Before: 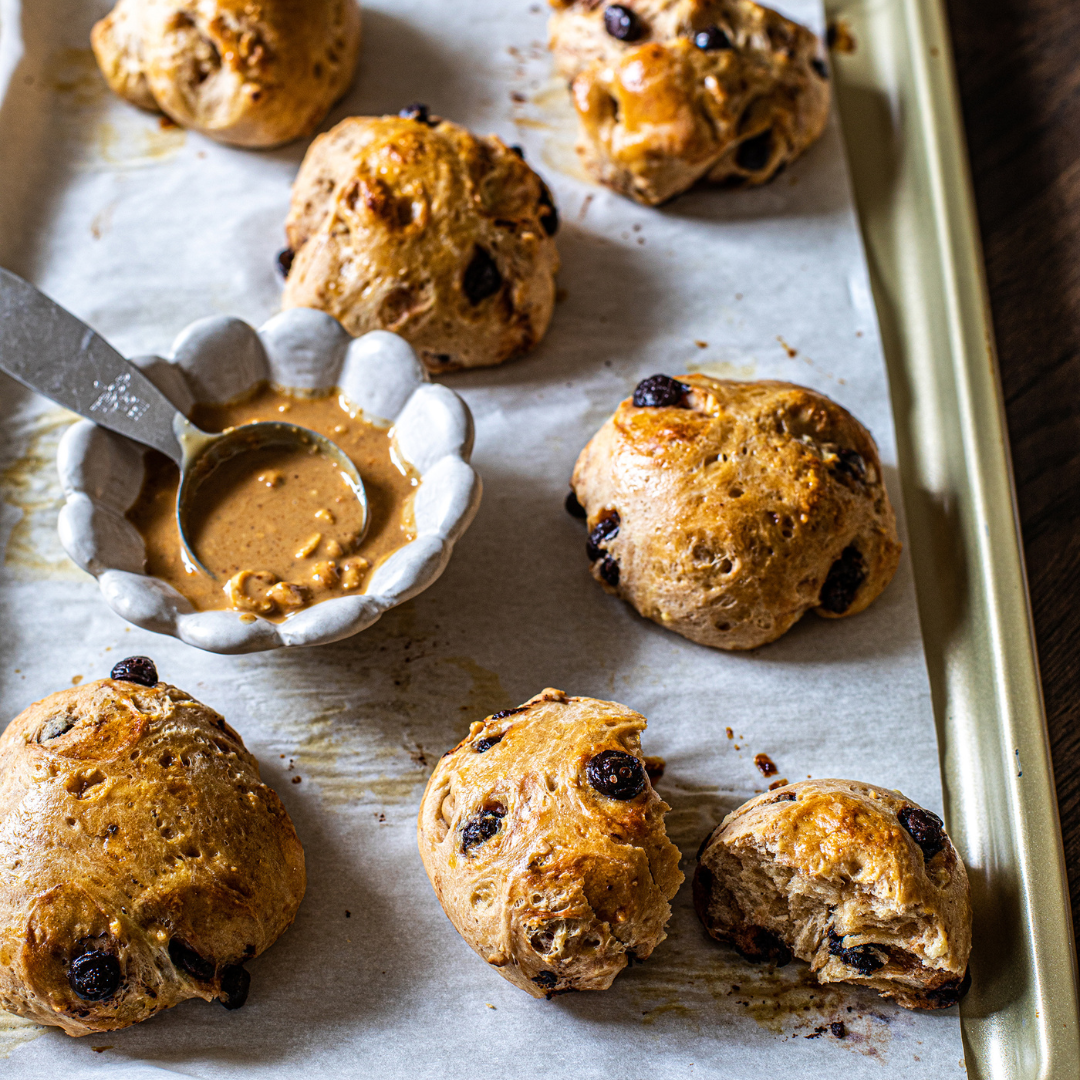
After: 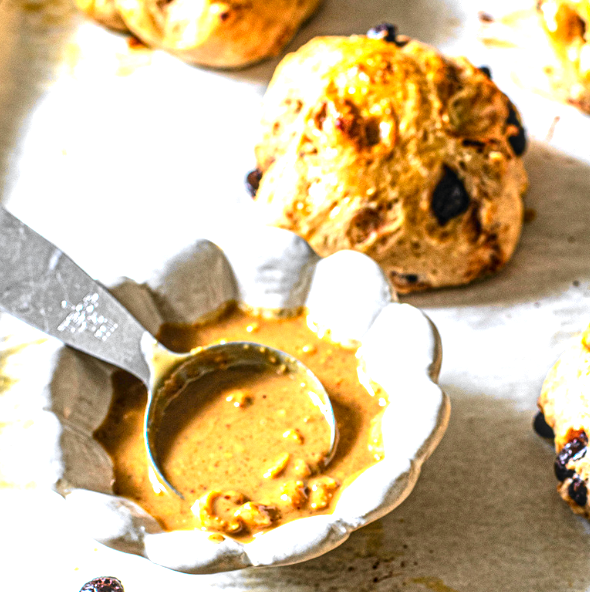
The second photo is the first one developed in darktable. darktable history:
crop and rotate: left 3.047%, top 7.509%, right 42.236%, bottom 37.598%
local contrast: on, module defaults
exposure: black level correction 0, exposure 1.45 EV, compensate exposure bias true, compensate highlight preservation false
tone curve: curves: ch0 [(0, 0) (0.071, 0.058) (0.266, 0.268) (0.498, 0.542) (0.766, 0.807) (1, 0.983)]; ch1 [(0, 0) (0.346, 0.307) (0.408, 0.387) (0.463, 0.465) (0.482, 0.493) (0.502, 0.499) (0.517, 0.502) (0.55, 0.548) (0.597, 0.61) (0.651, 0.698) (1, 1)]; ch2 [(0, 0) (0.346, 0.34) (0.434, 0.46) (0.485, 0.494) (0.5, 0.498) (0.517, 0.506) (0.526, 0.539) (0.583, 0.603) (0.625, 0.659) (1, 1)], color space Lab, independent channels, preserve colors none
